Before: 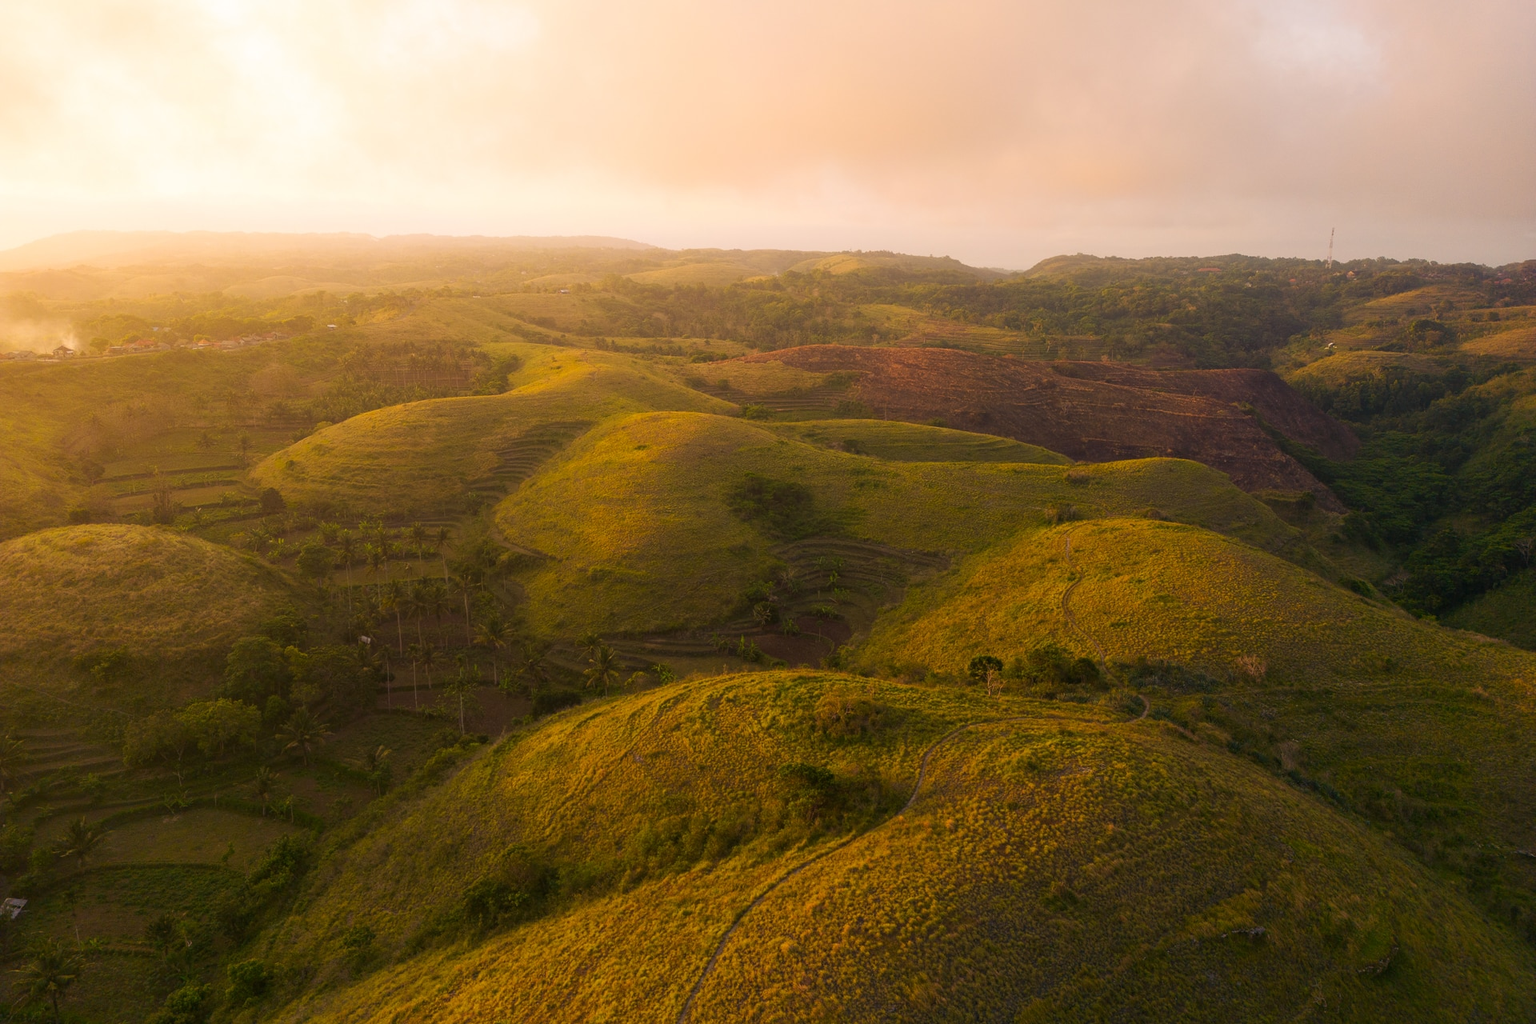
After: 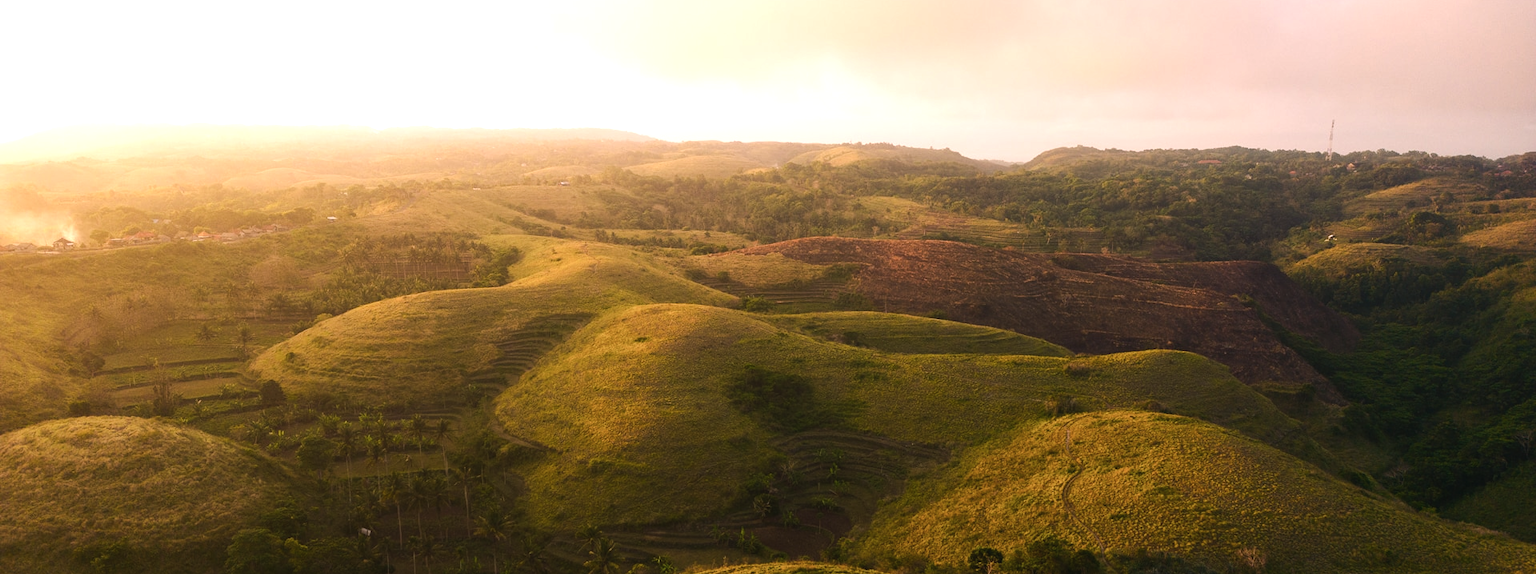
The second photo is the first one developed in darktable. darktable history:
tone equalizer: on, module defaults
color balance rgb: shadows lift › chroma 2%, shadows lift › hue 135.47°, highlights gain › chroma 2%, highlights gain › hue 291.01°, global offset › luminance 0.5%, perceptual saturation grading › global saturation -10.8%, perceptual saturation grading › highlights -26.83%, perceptual saturation grading › shadows 21.25%, perceptual brilliance grading › highlights 17.77%, perceptual brilliance grading › mid-tones 31.71%, perceptual brilliance grading › shadows -31.01%, global vibrance 24.91%
crop and rotate: top 10.605%, bottom 33.274%
